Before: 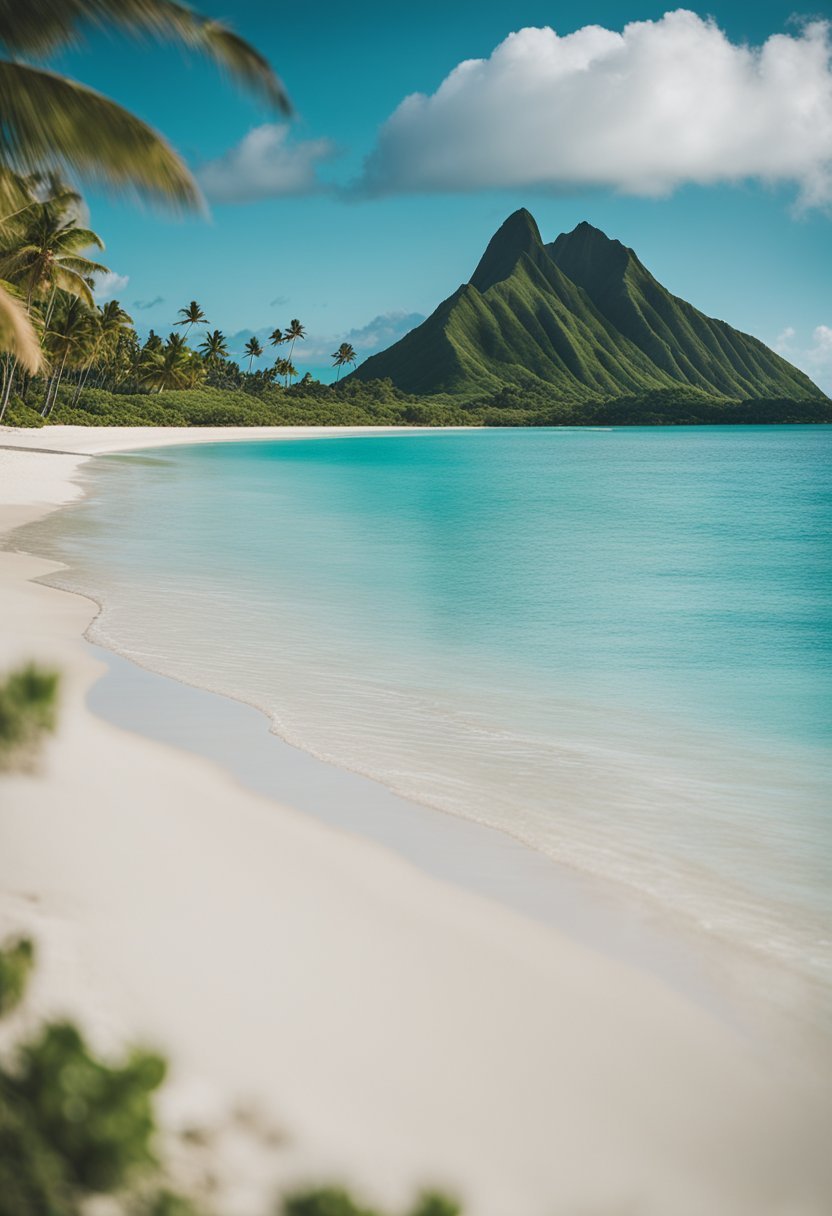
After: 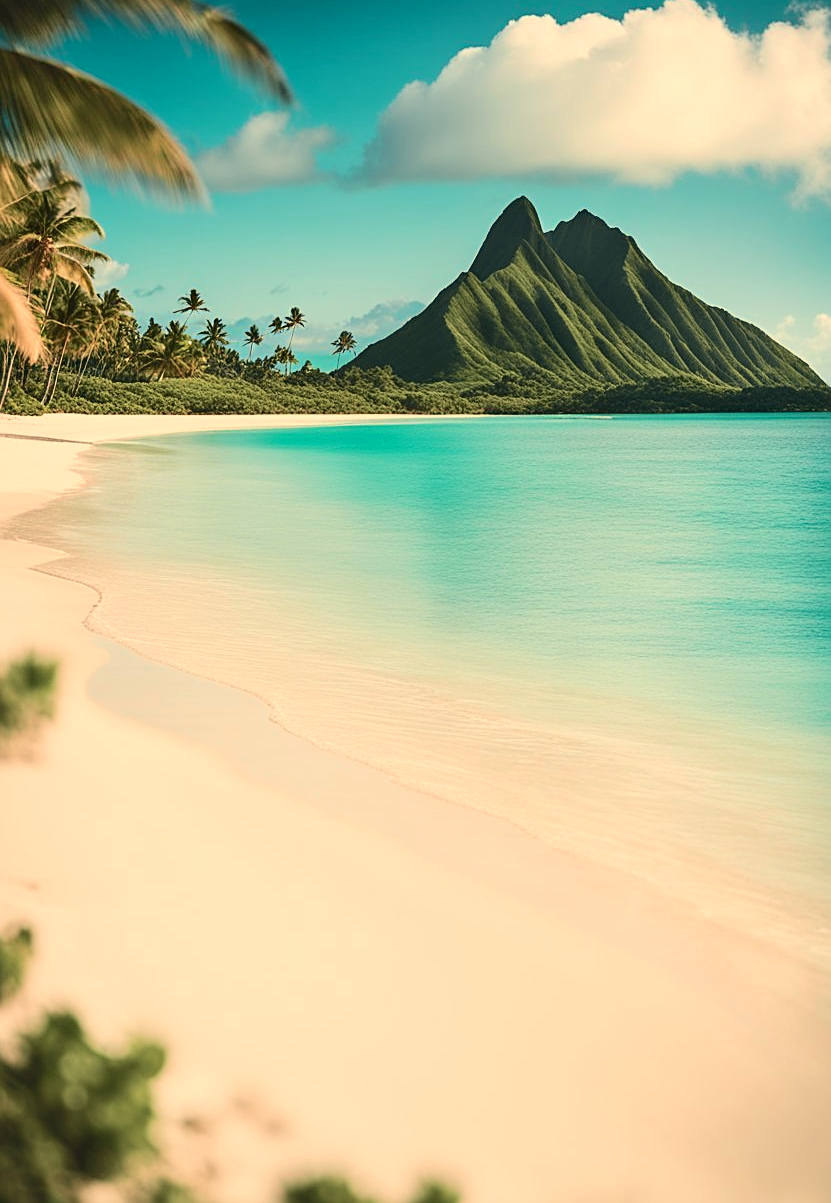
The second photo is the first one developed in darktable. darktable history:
tone curve: curves: ch0 [(0, 0.023) (0.087, 0.065) (0.184, 0.168) (0.45, 0.54) (0.57, 0.683) (0.722, 0.825) (0.877, 0.948) (1, 1)]; ch1 [(0, 0) (0.388, 0.369) (0.44, 0.44) (0.489, 0.481) (0.534, 0.551) (0.657, 0.659) (1, 1)]; ch2 [(0, 0) (0.353, 0.317) (0.408, 0.427) (0.472, 0.46) (0.5, 0.496) (0.537, 0.539) (0.576, 0.592) (0.625, 0.631) (1, 1)], color space Lab, independent channels, preserve colors none
sharpen: on, module defaults
white balance: red 1.123, blue 0.83
crop: top 1.049%, right 0.001%
